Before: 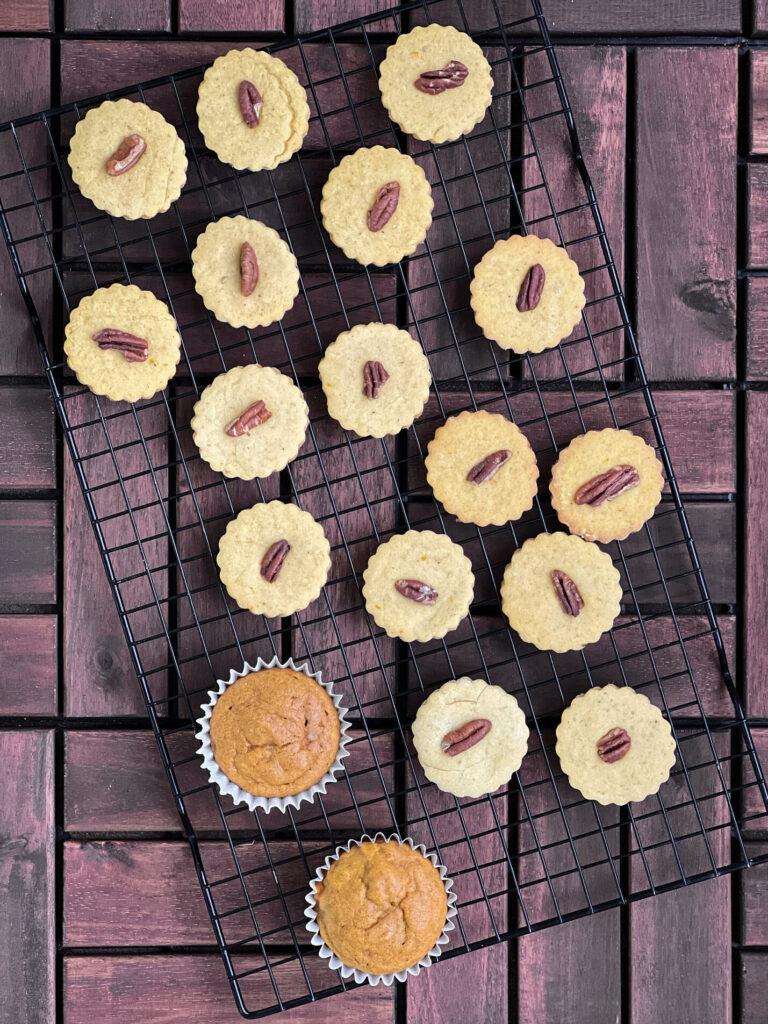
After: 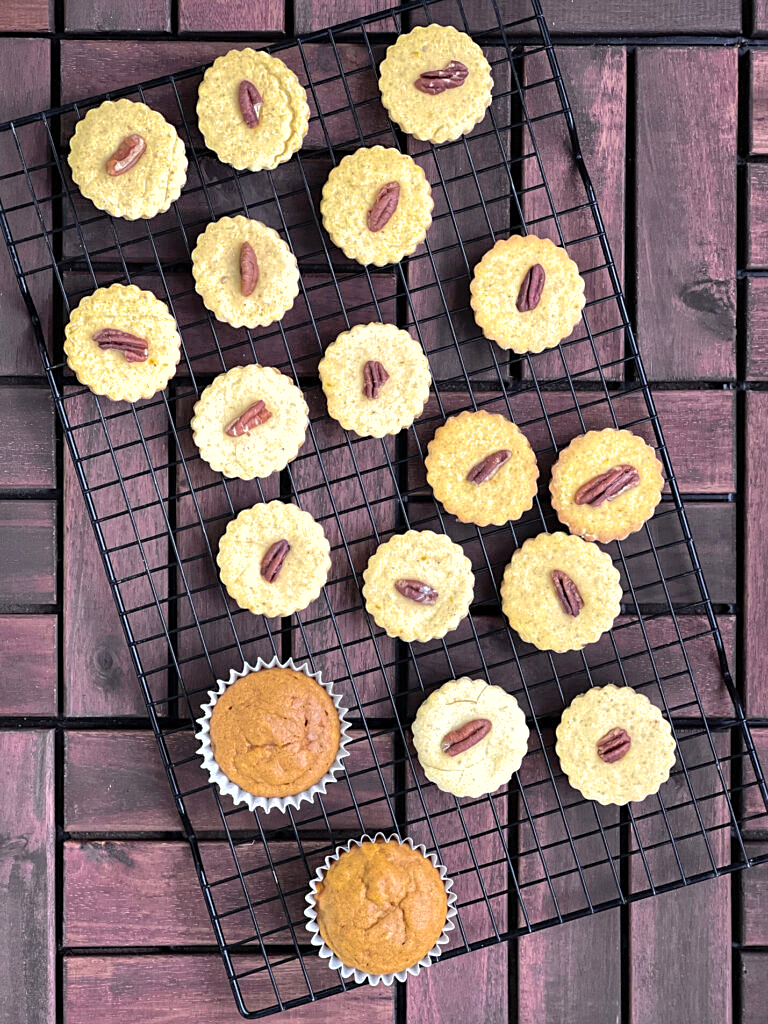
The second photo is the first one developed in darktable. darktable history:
tone equalizer: -8 EV -0.417 EV, -7 EV -0.378 EV, -6 EV -0.314 EV, -5 EV -0.258 EV, -3 EV 0.217 EV, -2 EV 0.305 EV, -1 EV 0.371 EV, +0 EV 0.434 EV
color balance rgb: perceptual saturation grading › global saturation 0.537%
sharpen: amount 0.211
shadows and highlights: on, module defaults
